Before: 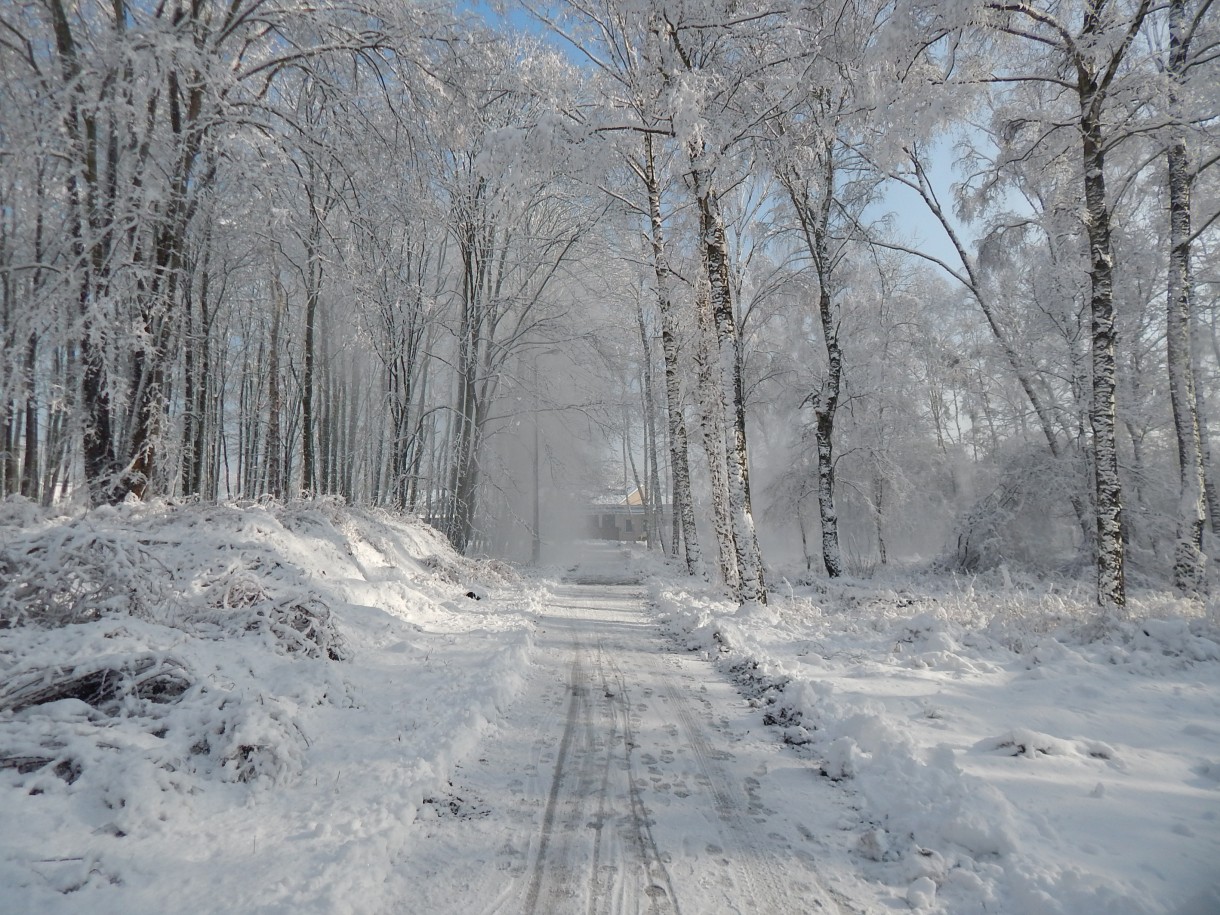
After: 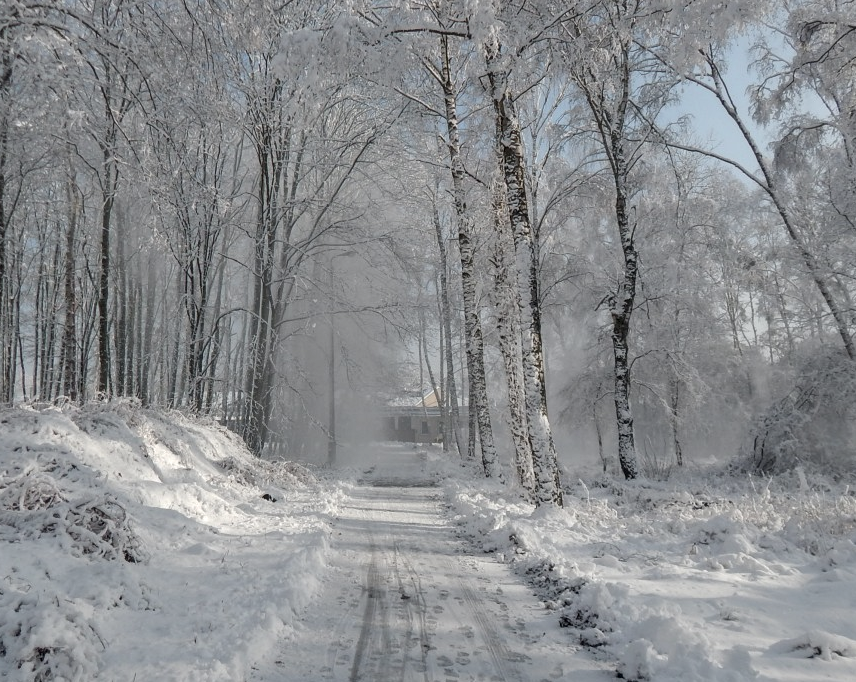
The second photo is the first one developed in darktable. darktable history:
exposure: exposure -0.04 EV, compensate exposure bias true, compensate highlight preservation false
contrast brightness saturation: contrast 0.057, brightness -0.006, saturation -0.21
shadows and highlights: shadows -19.99, white point adjustment -2.1, highlights -35.08
crop and rotate: left 16.791%, top 10.808%, right 13.039%, bottom 14.569%
local contrast: on, module defaults
